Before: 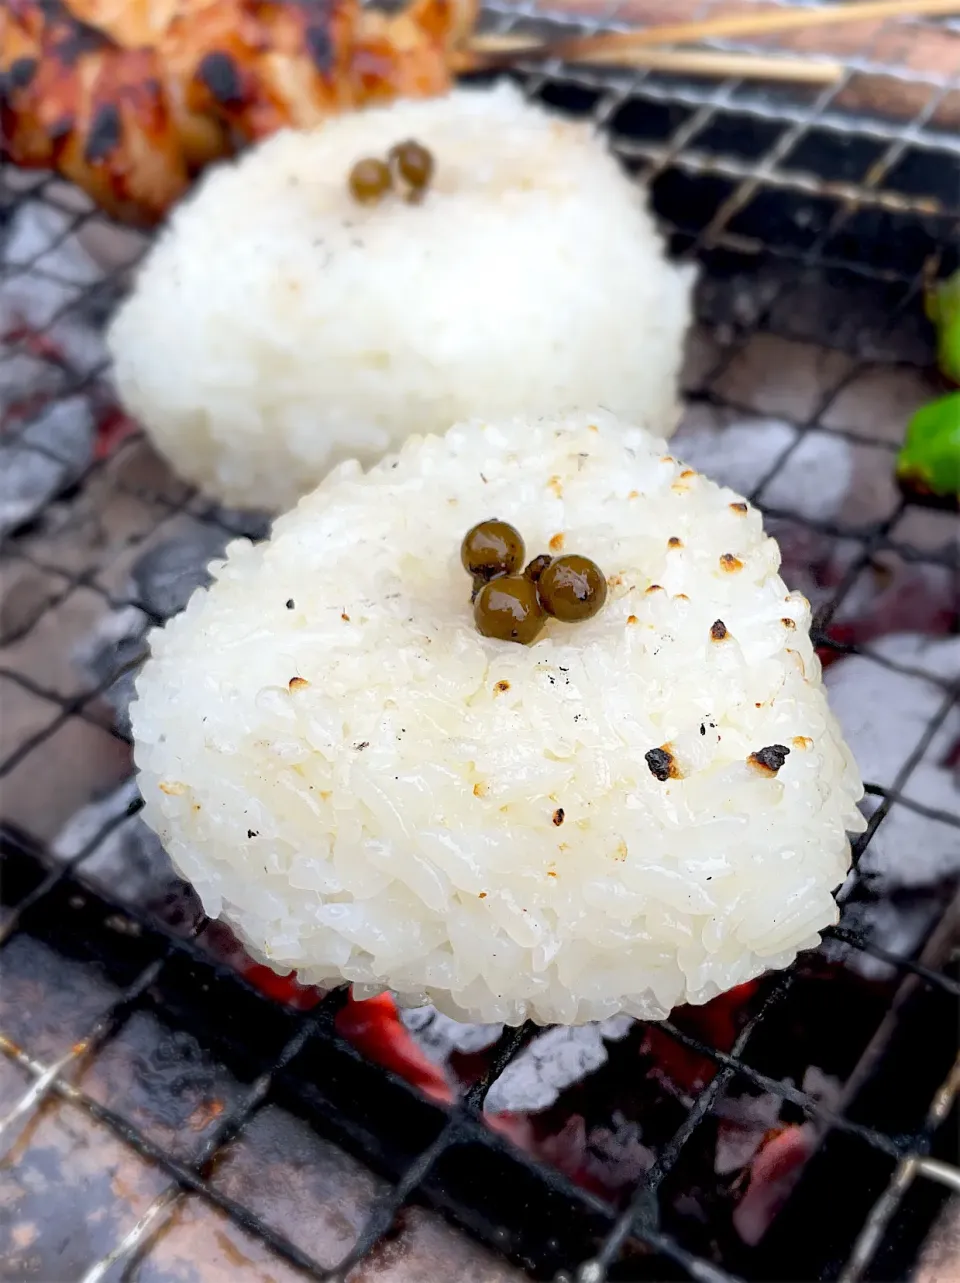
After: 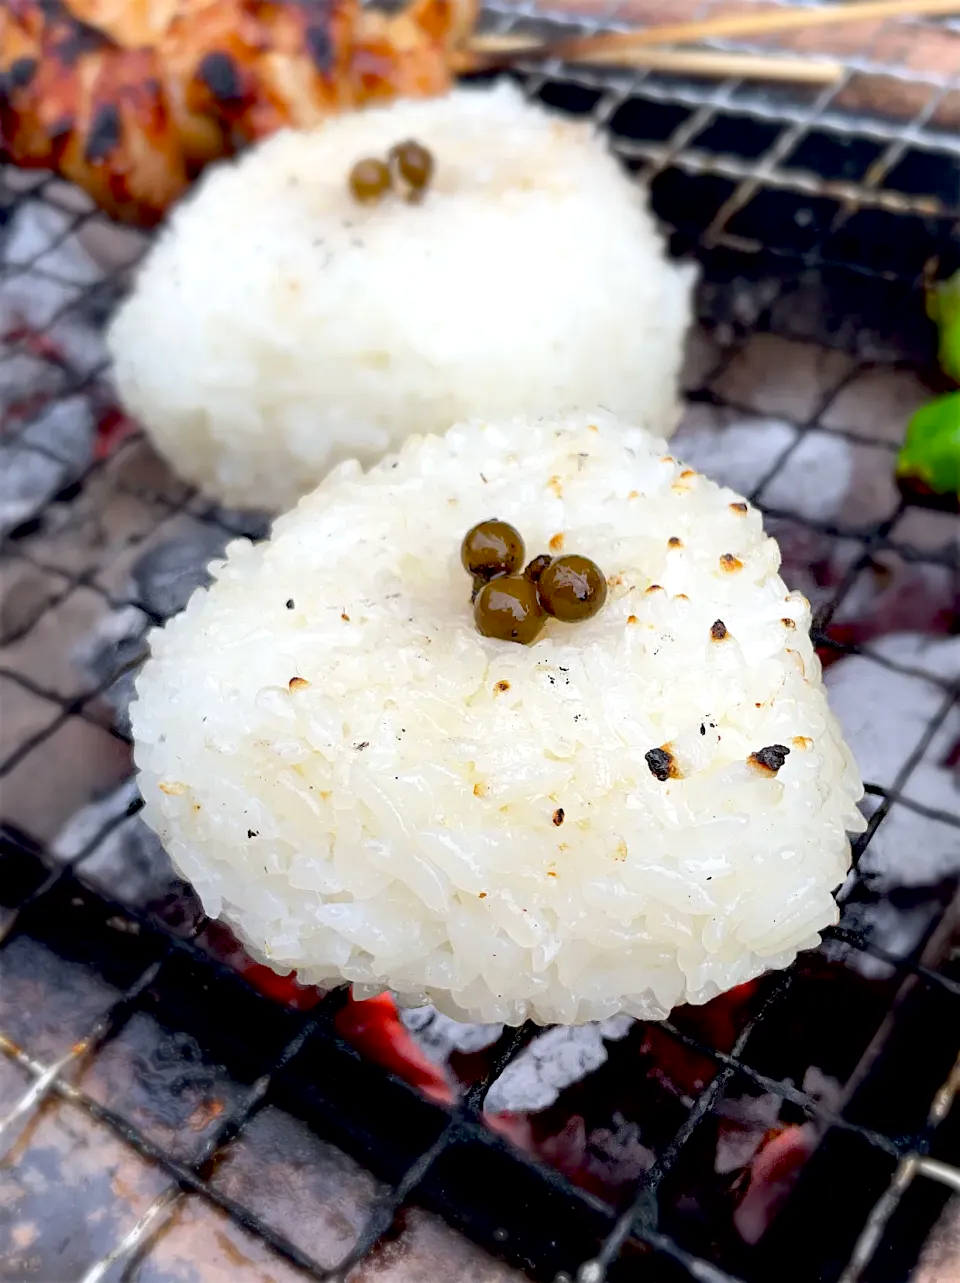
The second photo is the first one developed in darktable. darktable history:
exposure: black level correction 0.008, exposure 0.094 EV, compensate highlight preservation false
